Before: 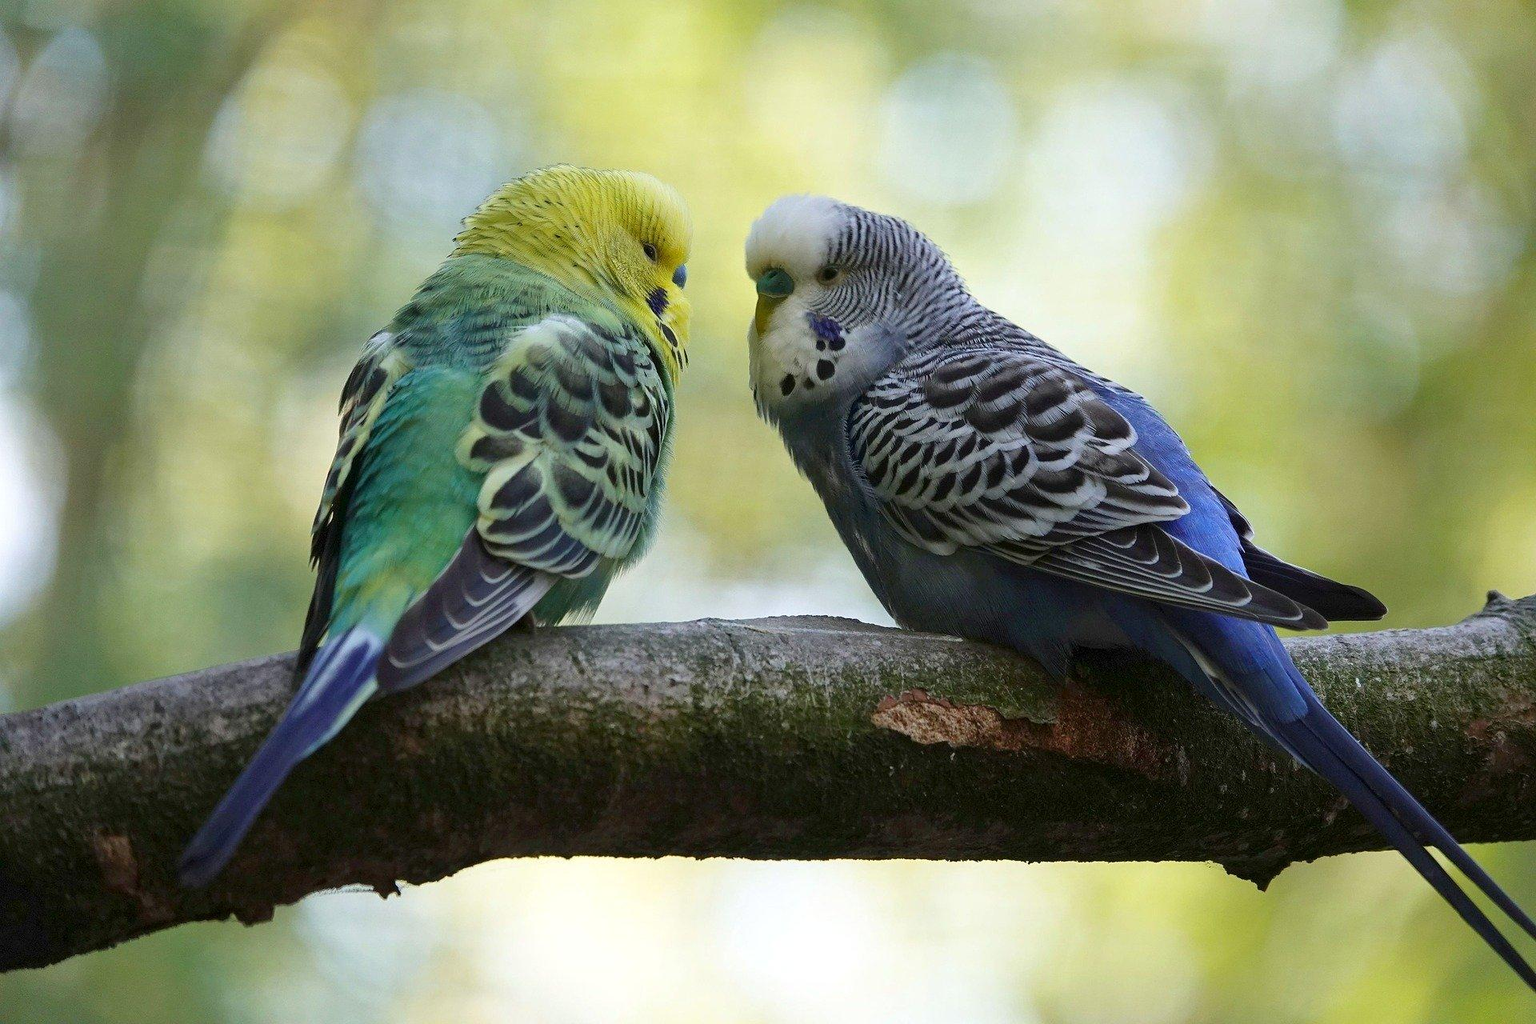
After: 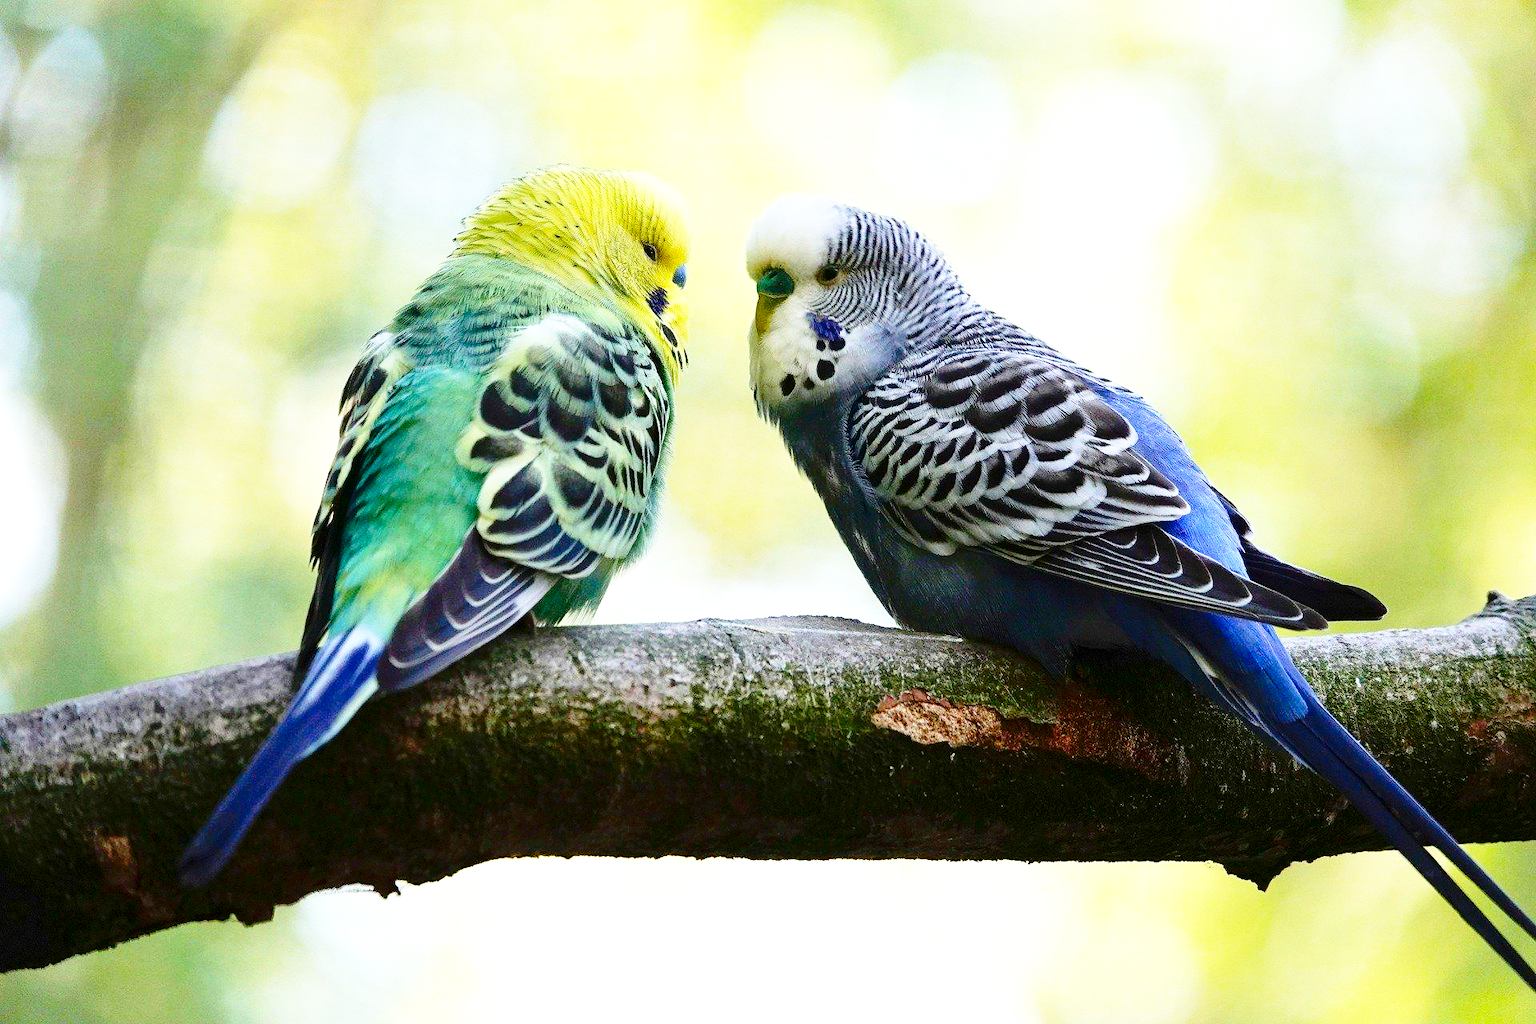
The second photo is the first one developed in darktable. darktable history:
contrast brightness saturation: contrast 0.13, brightness -0.05, saturation 0.16
base curve: curves: ch0 [(0, 0) (0.036, 0.037) (0.121, 0.228) (0.46, 0.76) (0.859, 0.983) (1, 1)], preserve colors none
exposure: black level correction 0.001, exposure 0.5 EV, compensate exposure bias true, compensate highlight preservation false
